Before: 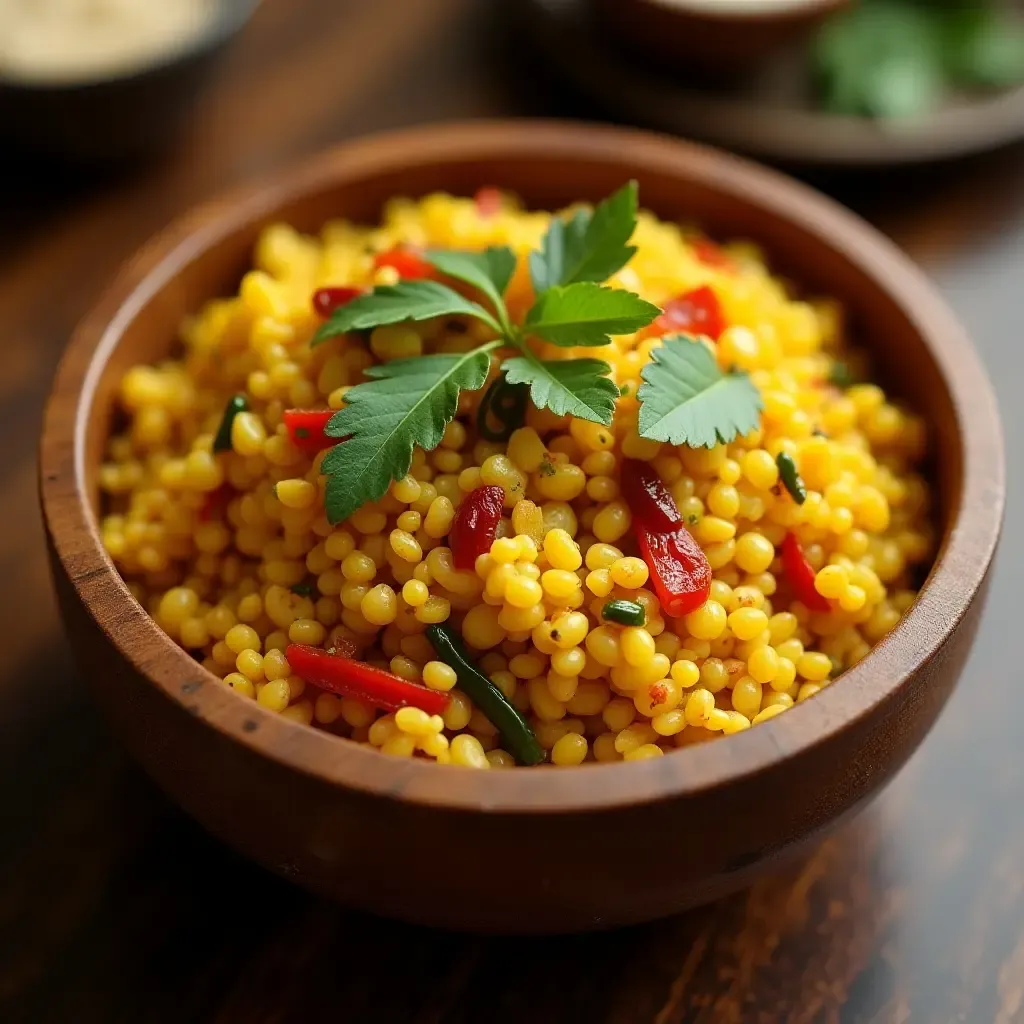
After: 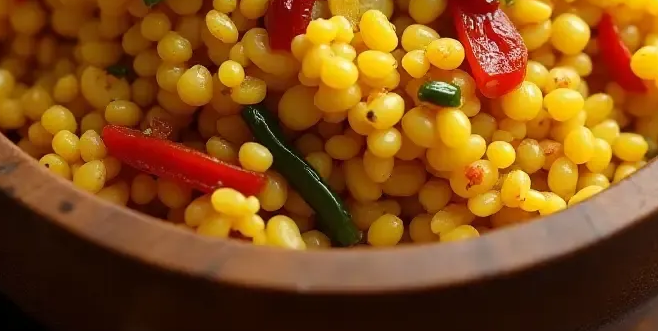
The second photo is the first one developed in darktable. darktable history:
crop: left 17.997%, top 50.742%, right 17.688%, bottom 16.92%
